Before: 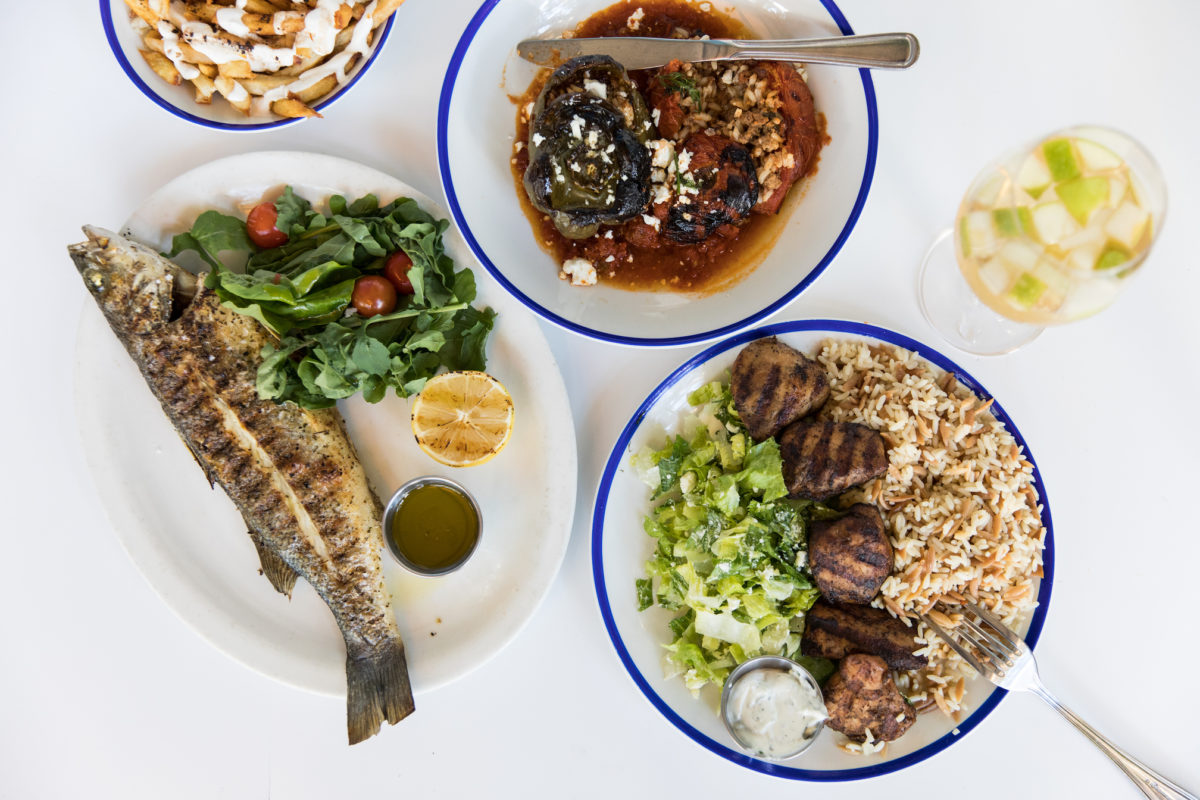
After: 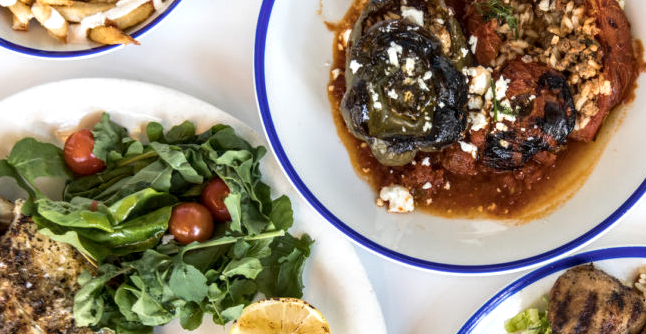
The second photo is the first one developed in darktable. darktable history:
exposure: black level correction 0.001, exposure 0.498 EV, compensate exposure bias true, compensate highlight preservation false
contrast brightness saturation: contrast -0.074, brightness -0.045, saturation -0.111
crop: left 15.279%, top 9.159%, right 30.867%, bottom 49.003%
local contrast: detail 130%
